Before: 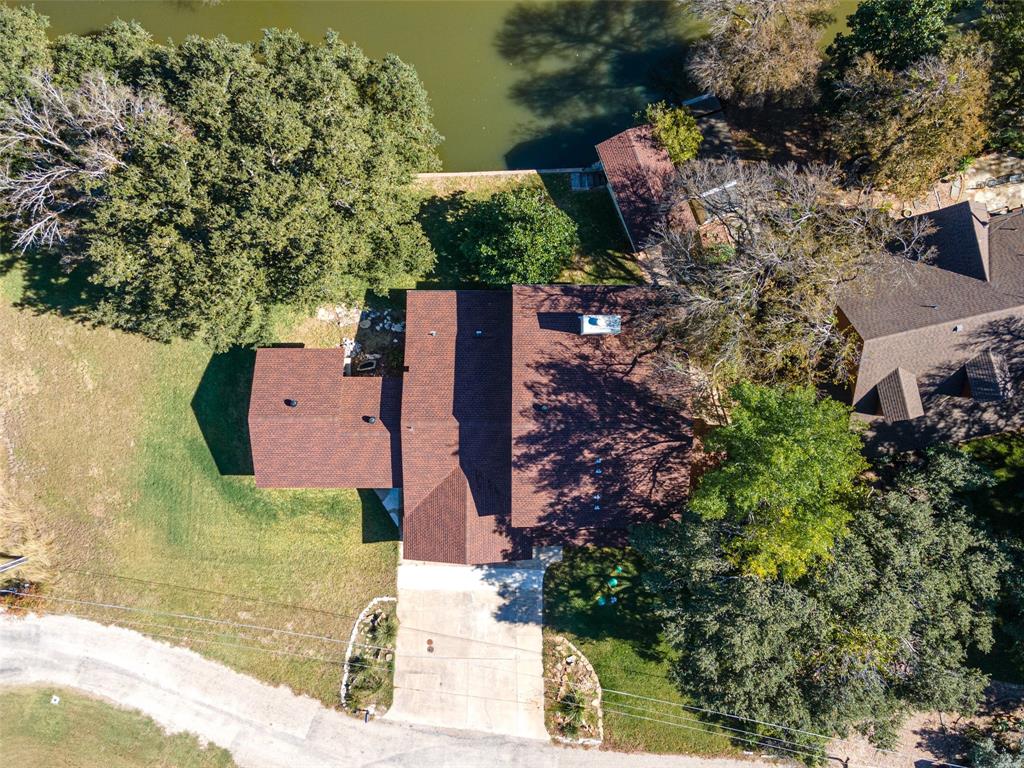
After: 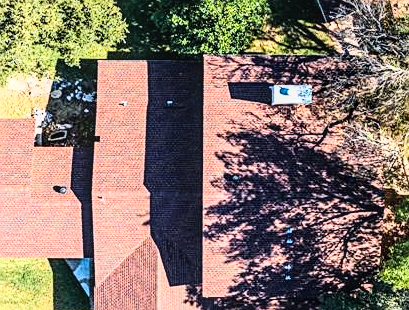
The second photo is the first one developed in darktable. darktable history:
local contrast: on, module defaults
sharpen: on, module defaults
base curve: curves: ch0 [(0, 0) (0.007, 0.004) (0.027, 0.03) (0.046, 0.07) (0.207, 0.54) (0.442, 0.872) (0.673, 0.972) (1, 1)]
crop: left 30.241%, top 30.046%, right 29.786%, bottom 29.484%
